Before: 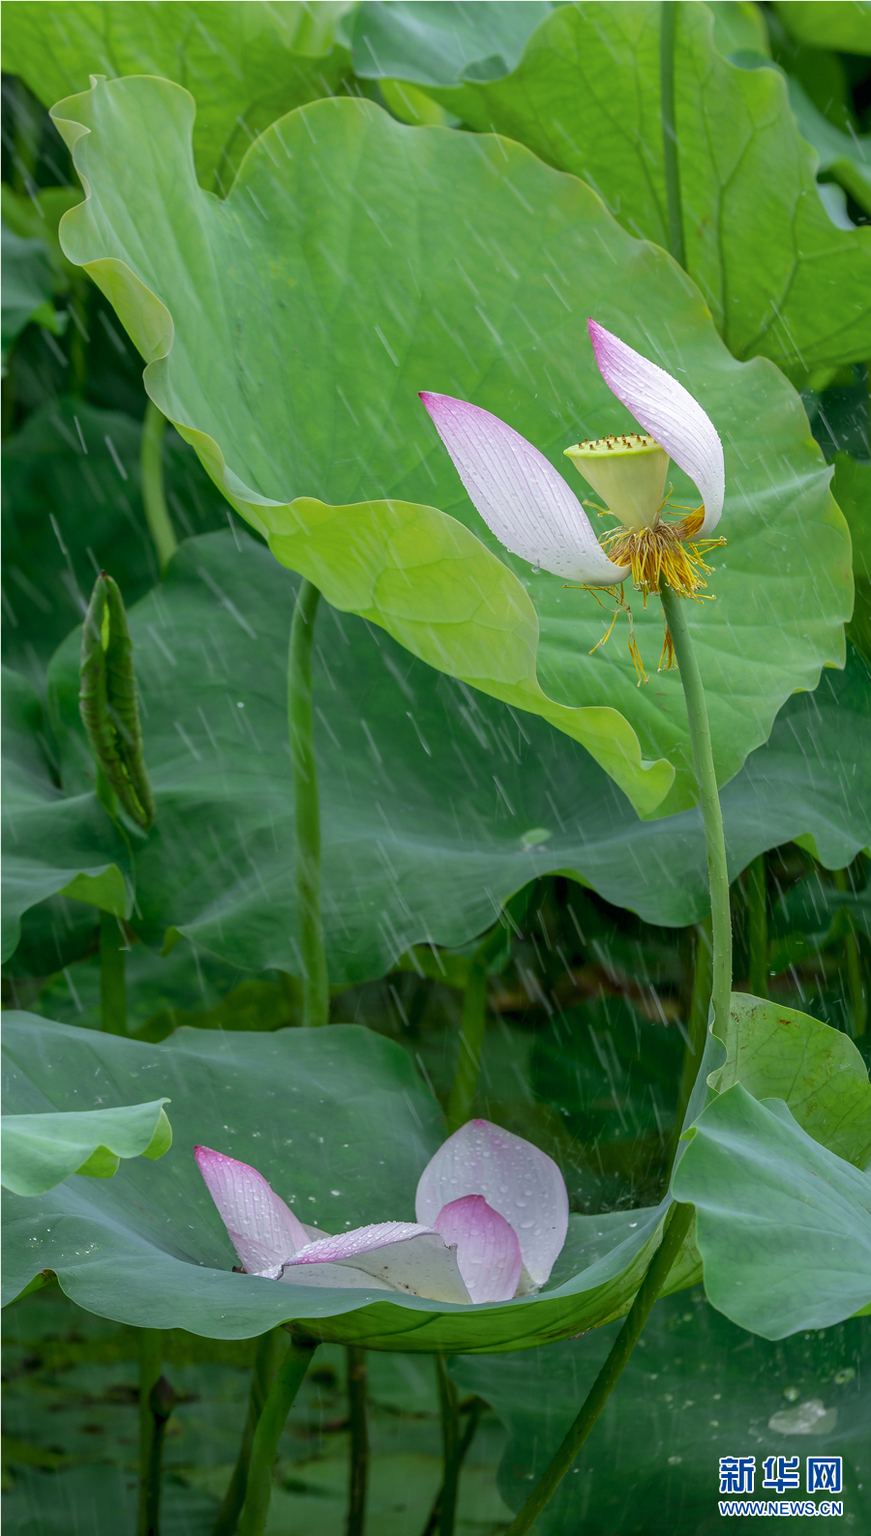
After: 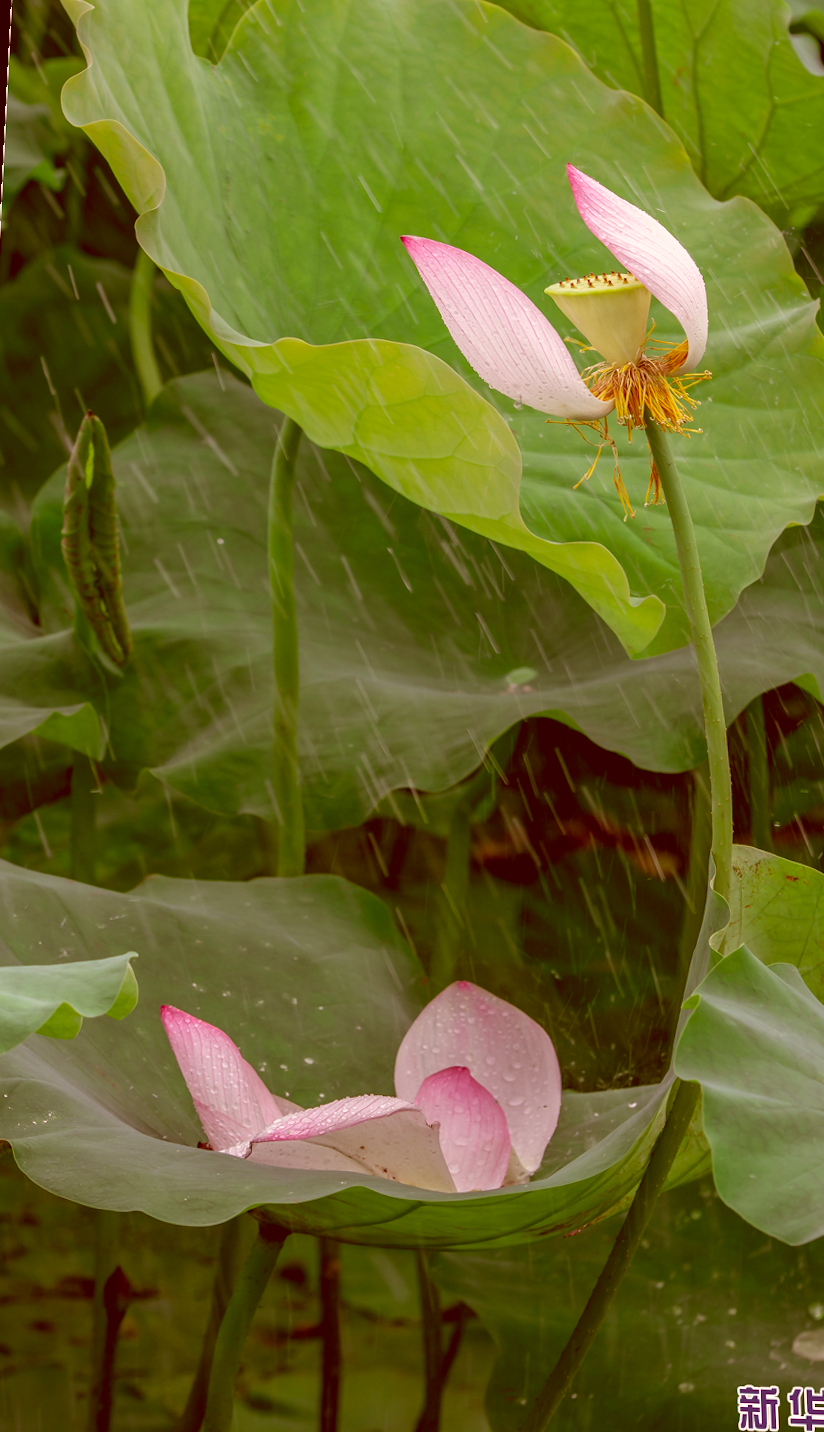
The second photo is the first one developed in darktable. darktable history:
shadows and highlights: shadows 0, highlights 40
rotate and perspective: rotation 0.128°, lens shift (vertical) -0.181, lens shift (horizontal) -0.044, shear 0.001, automatic cropping off
color correction: highlights a* 9.03, highlights b* 8.71, shadows a* 40, shadows b* 40, saturation 0.8
crop: left 6.446%, top 8.188%, right 9.538%, bottom 3.548%
